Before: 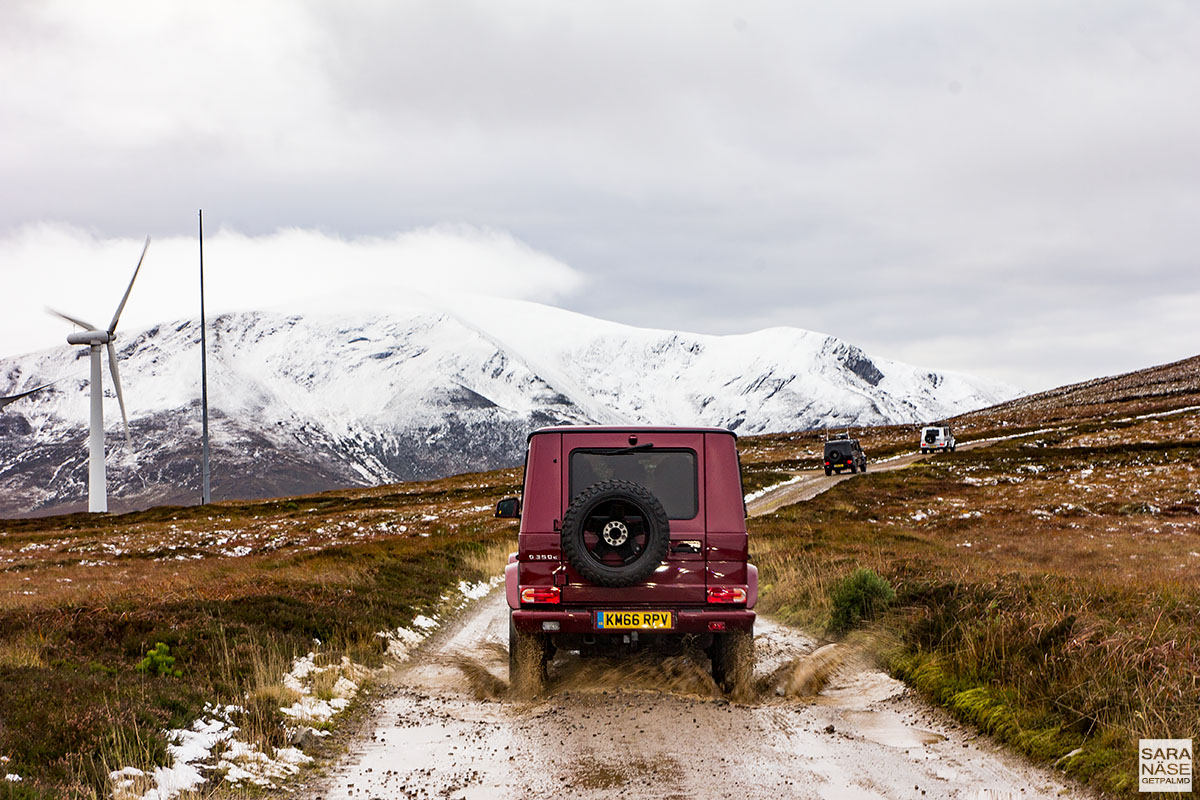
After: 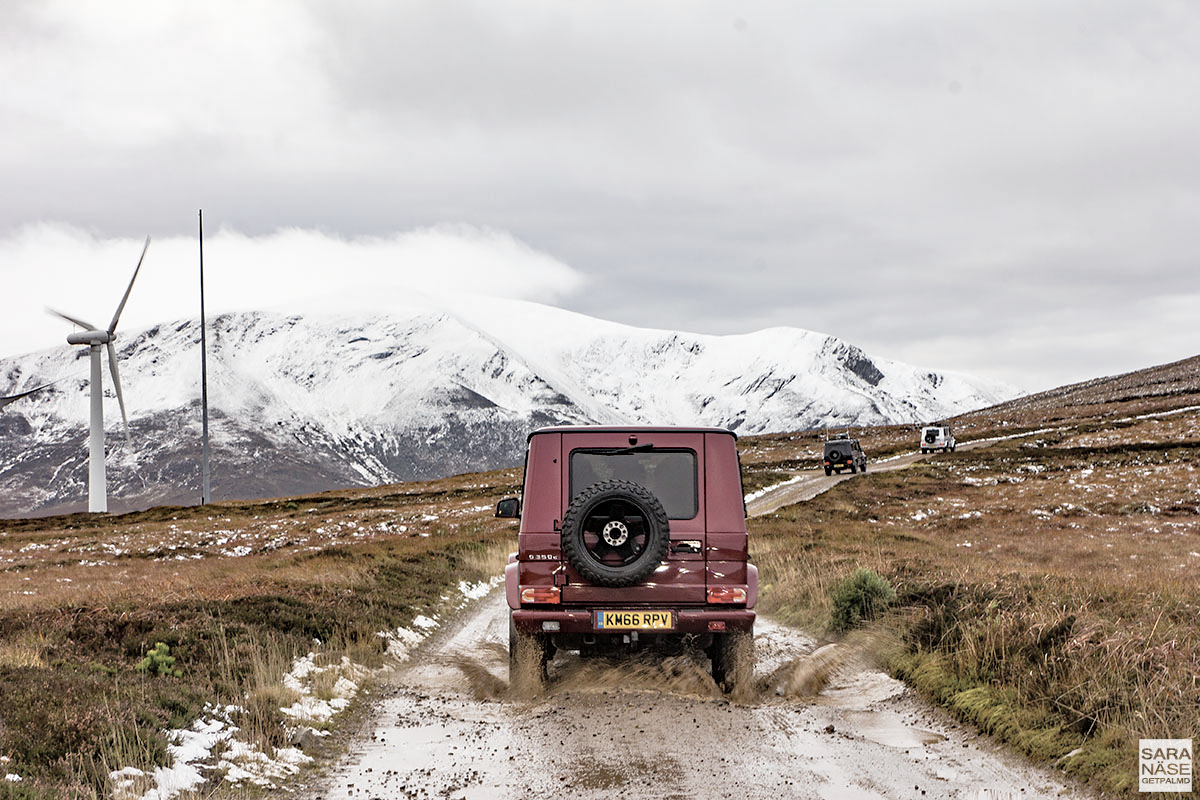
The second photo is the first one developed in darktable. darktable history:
tone equalizer: -7 EV 0.151 EV, -6 EV 0.627 EV, -5 EV 1.12 EV, -4 EV 1.32 EV, -3 EV 1.17 EV, -2 EV 0.6 EV, -1 EV 0.151 EV
color correction: highlights b* 0.008, saturation 0.526
haze removal: compatibility mode true, adaptive false
